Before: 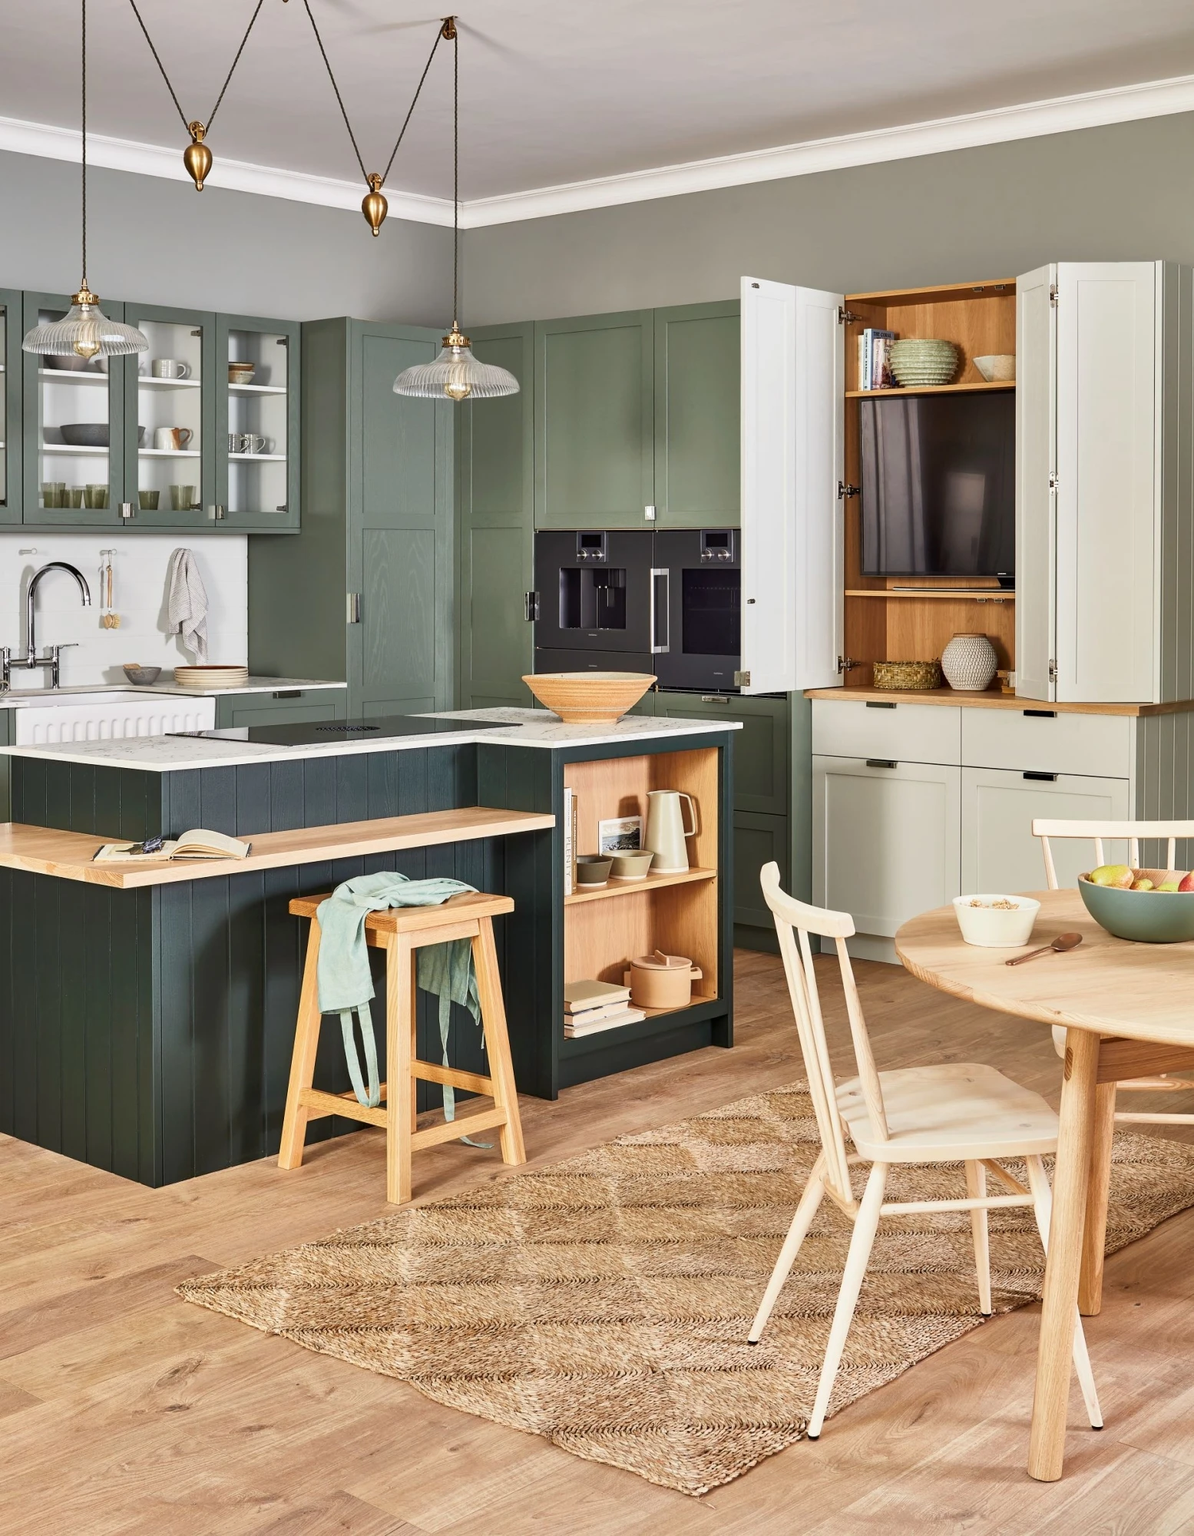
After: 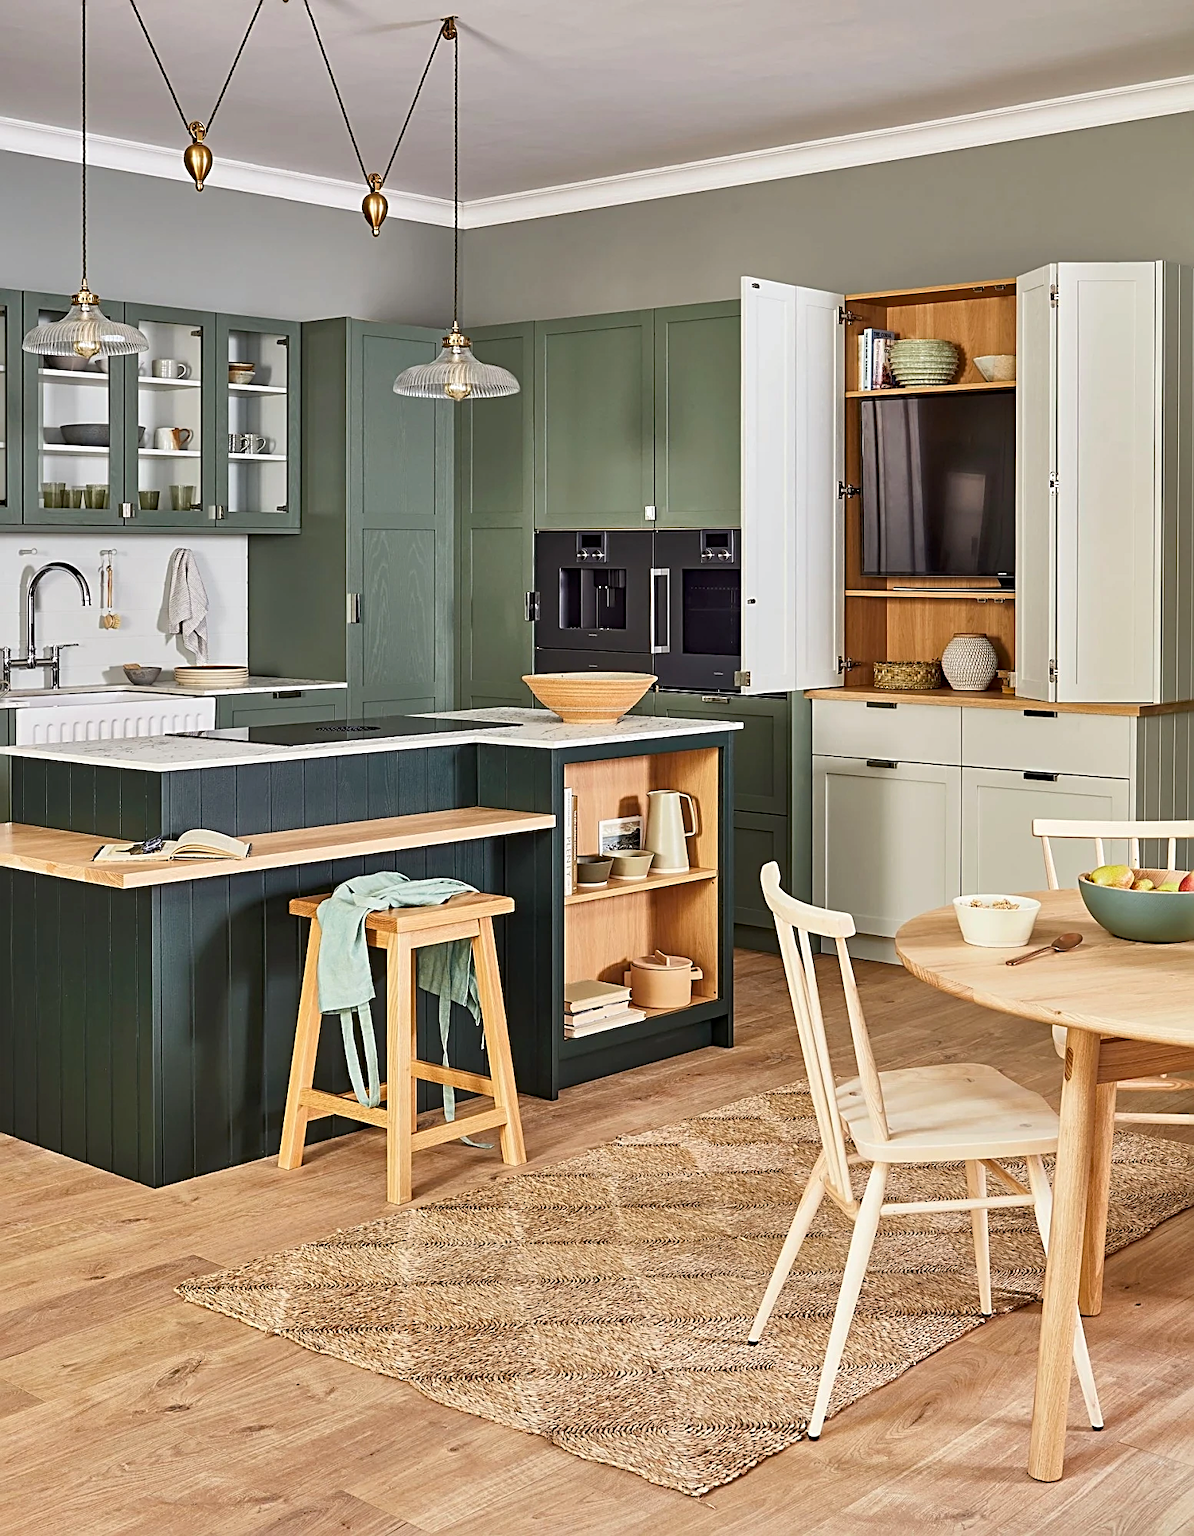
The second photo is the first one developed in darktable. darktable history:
sharpen: radius 2.611, amount 0.68
haze removal: compatibility mode true, adaptive false
